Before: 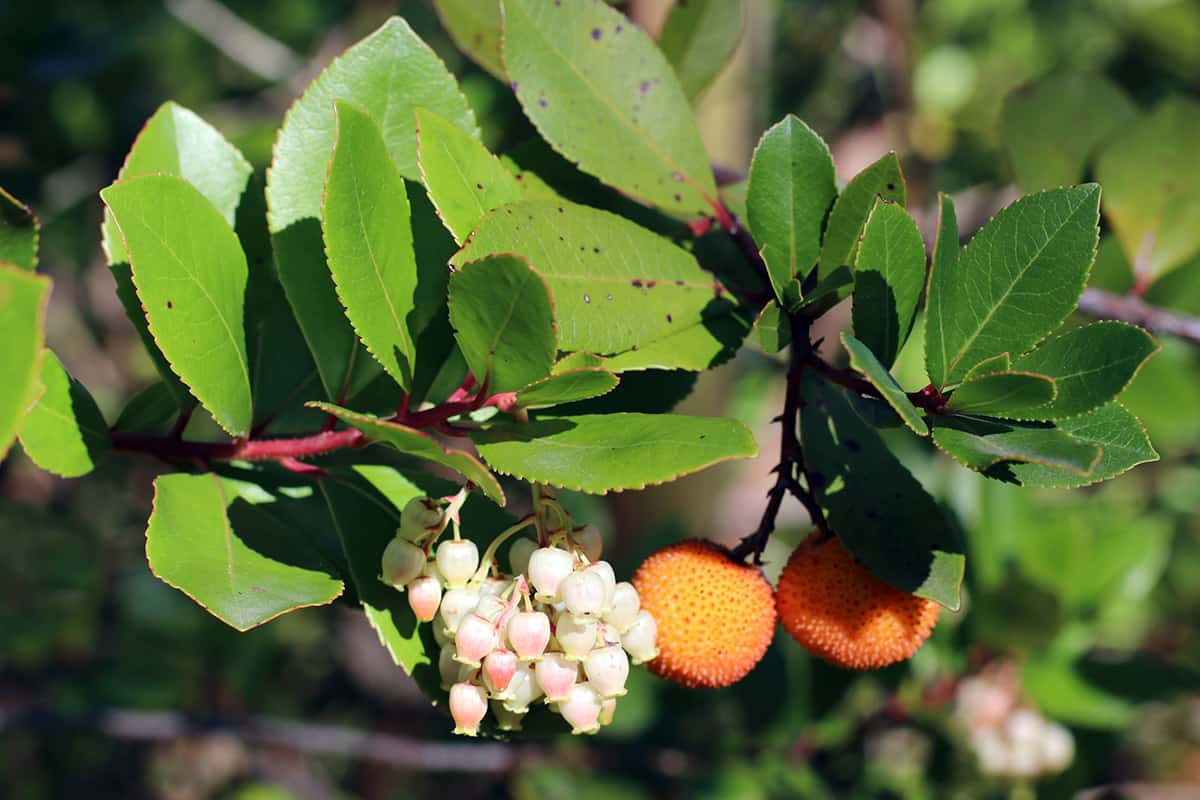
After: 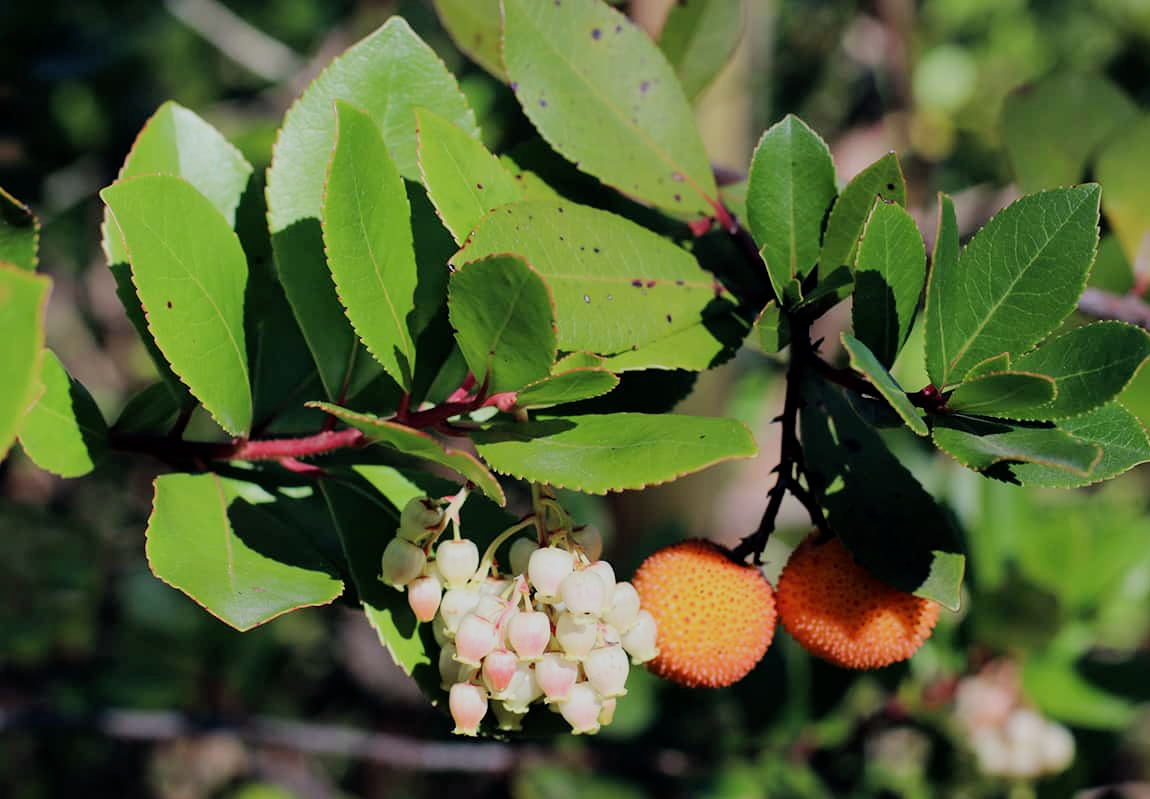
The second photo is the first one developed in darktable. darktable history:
crop: right 4.126%, bottom 0.031%
filmic rgb: black relative exposure -7.65 EV, white relative exposure 4.56 EV, hardness 3.61
